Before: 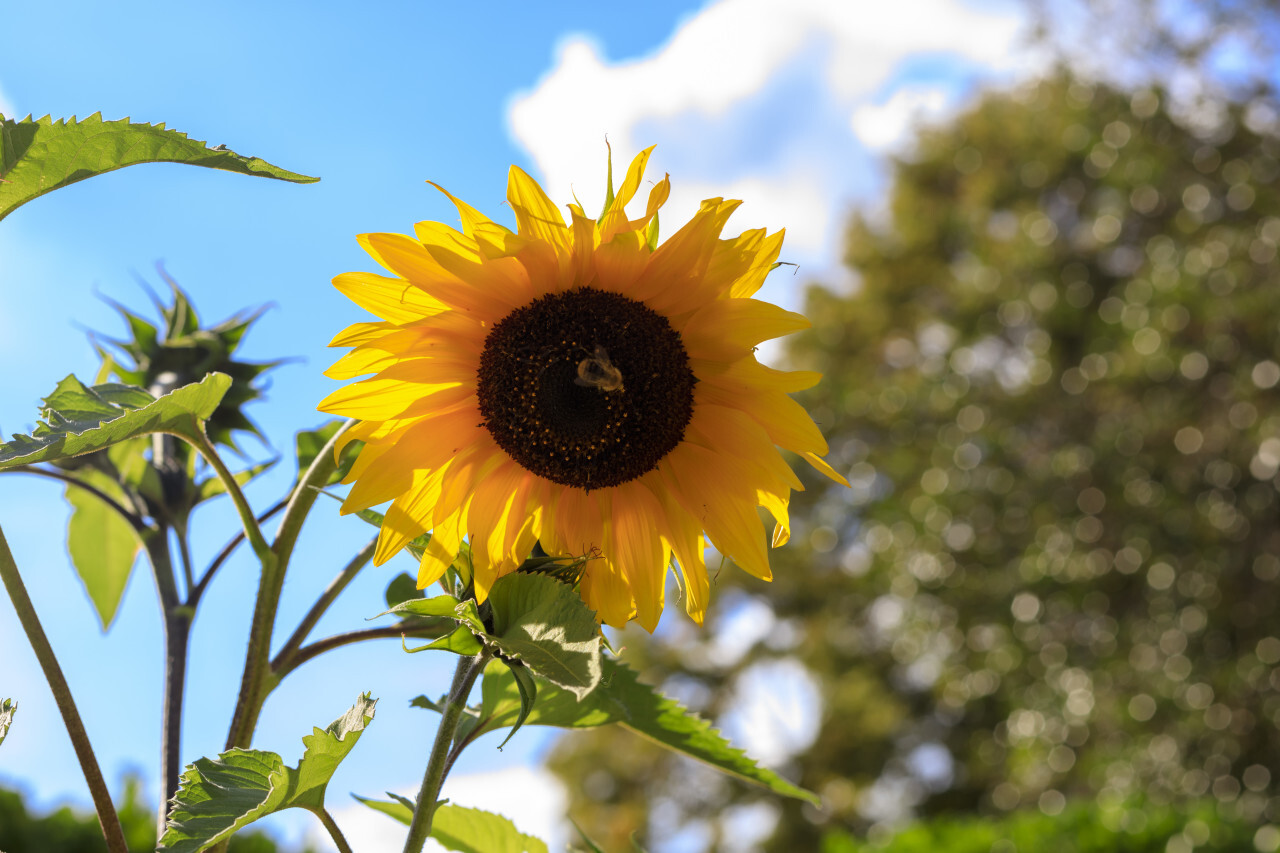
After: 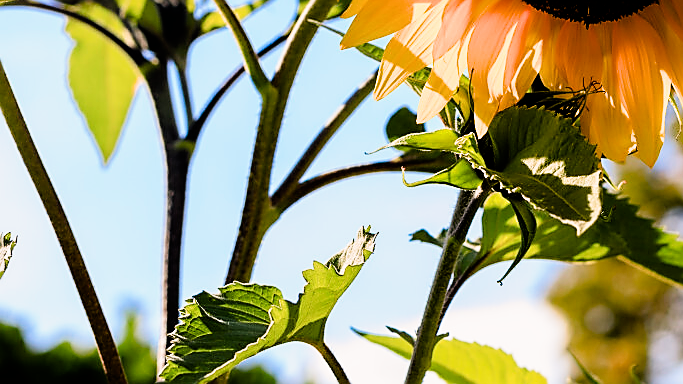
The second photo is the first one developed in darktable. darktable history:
color balance rgb: shadows lift › chroma 1%, shadows lift › hue 217.2°, power › hue 310.8°, highlights gain › chroma 2%, highlights gain › hue 44.4°, global offset › luminance 0.25%, global offset › hue 171.6°, perceptual saturation grading › global saturation 14.09%, perceptual saturation grading › highlights -30%, perceptual saturation grading › shadows 50.67%, global vibrance 25%, contrast 20%
filmic rgb: black relative exposure -5 EV, white relative exposure 3.5 EV, hardness 3.19, contrast 1.5, highlights saturation mix -50%
sharpen: radius 1.4, amount 1.25, threshold 0.7
crop and rotate: top 54.778%, right 46.61%, bottom 0.159%
